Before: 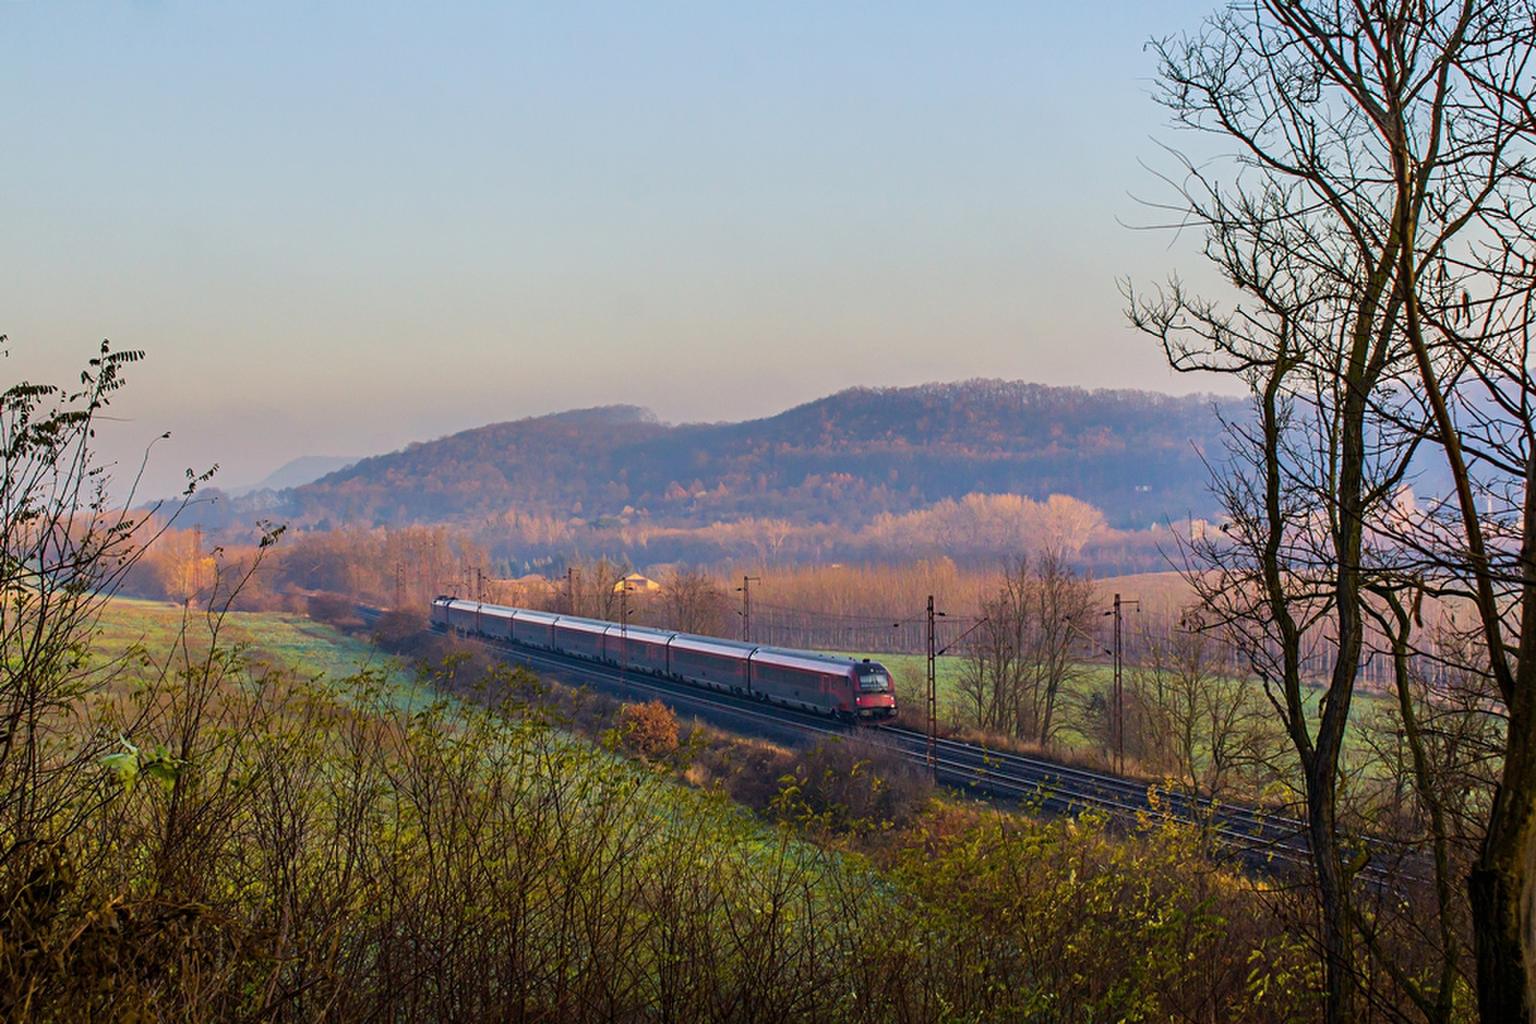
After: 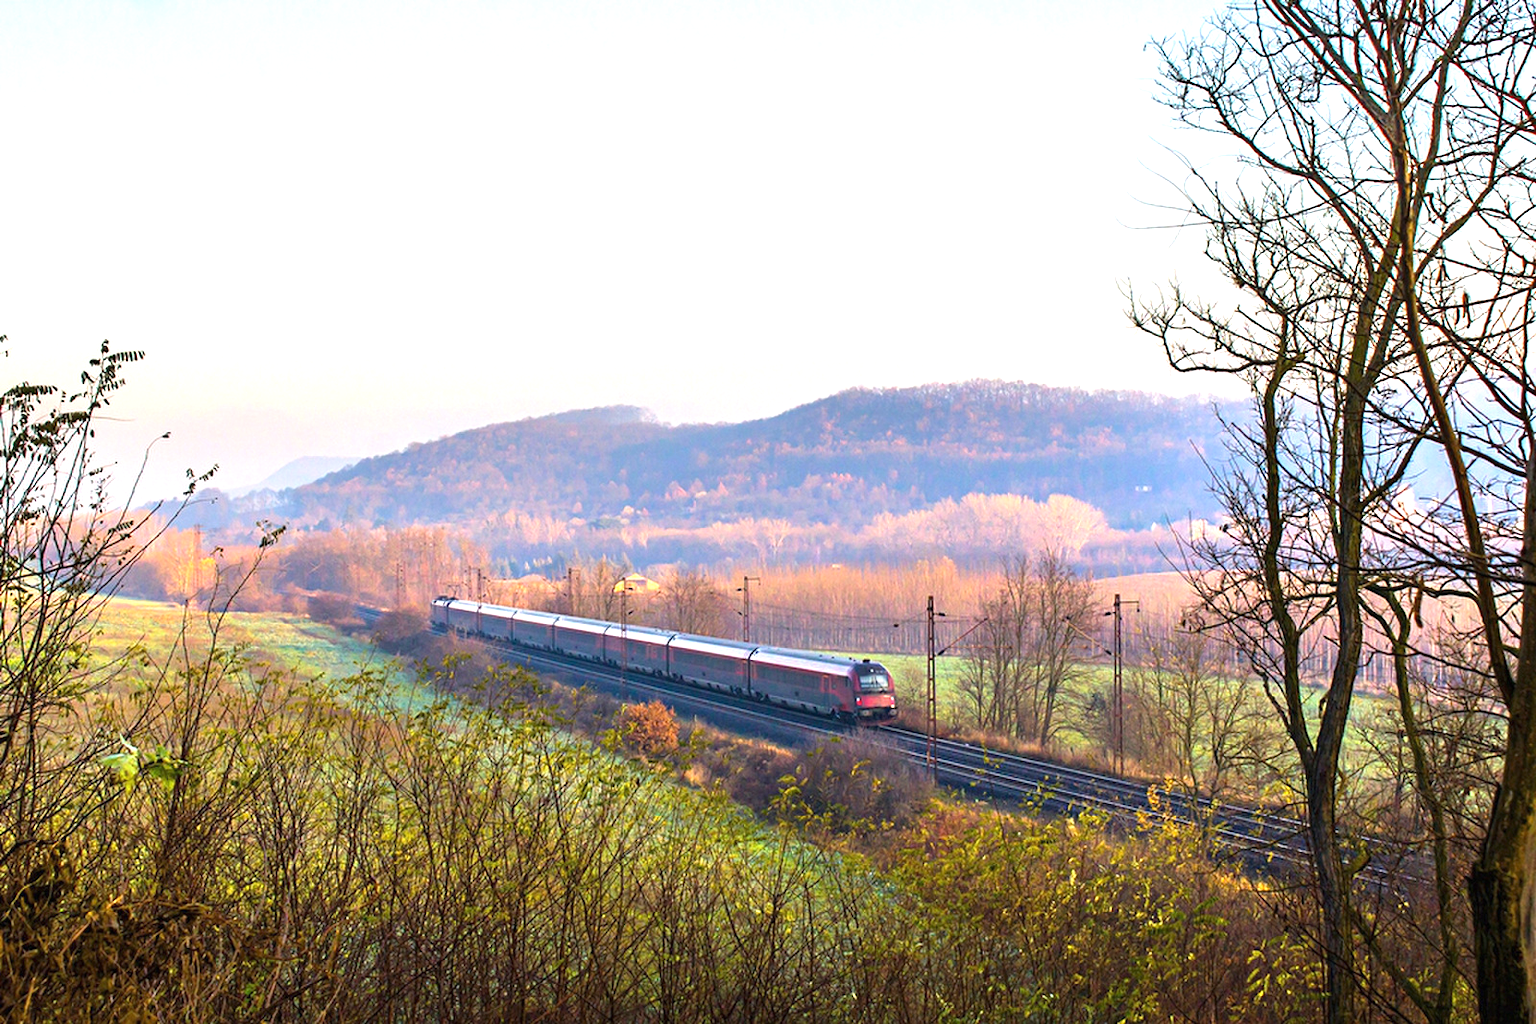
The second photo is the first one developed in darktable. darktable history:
exposure: black level correction 0, exposure 1.291 EV, compensate exposure bias true, compensate highlight preservation false
